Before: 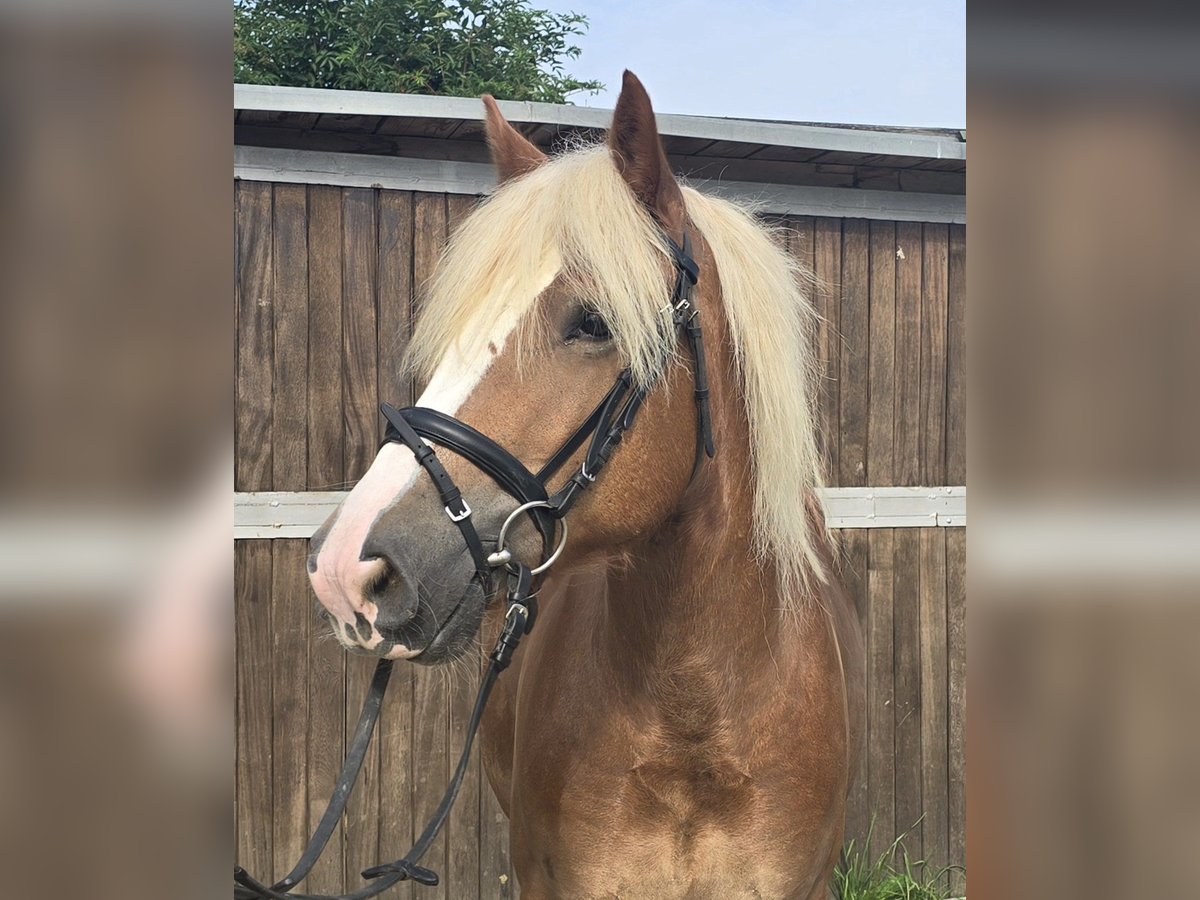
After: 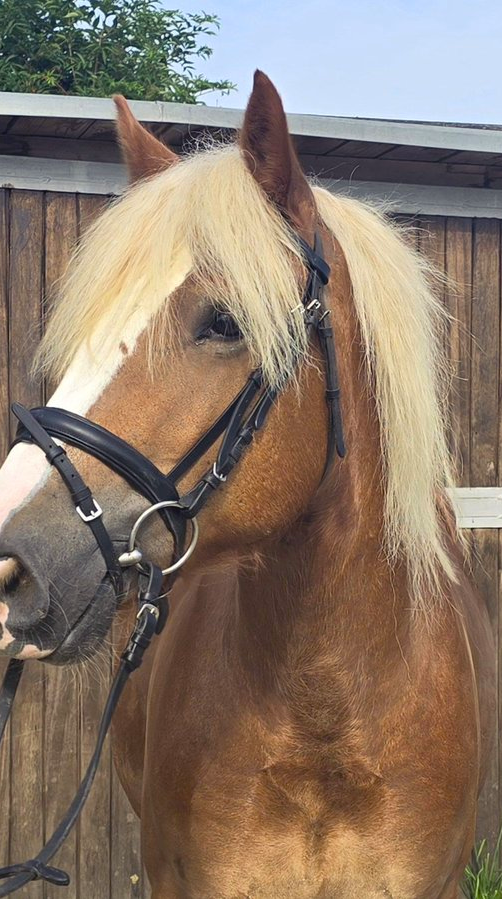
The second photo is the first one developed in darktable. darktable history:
color balance rgb: shadows lift › chroma 3.122%, shadows lift › hue 278.75°, perceptual saturation grading › global saturation 29.623%
crop: left 30.759%, right 27.374%
